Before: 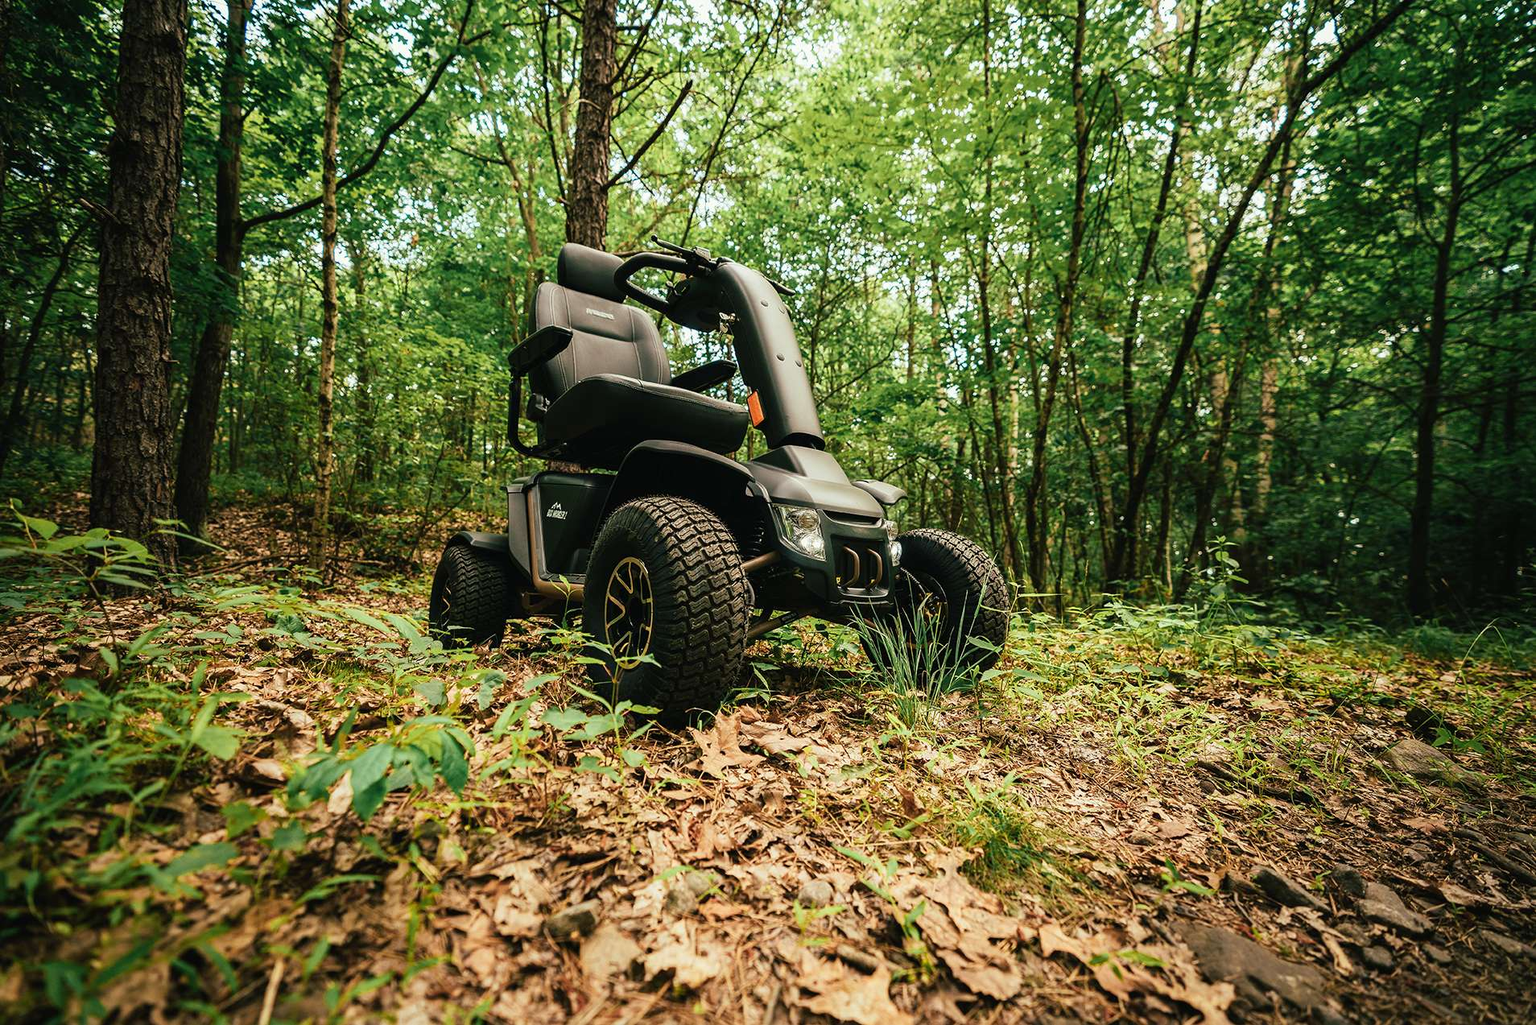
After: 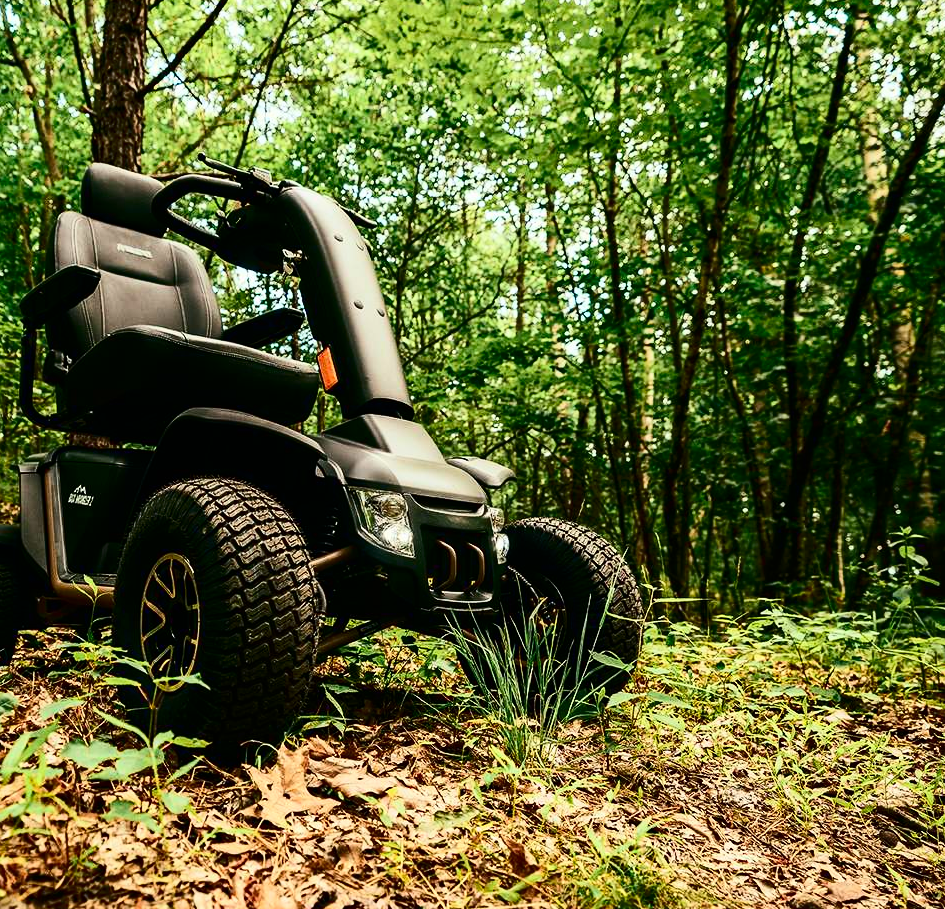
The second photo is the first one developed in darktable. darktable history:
crop: left 32.075%, top 10.976%, right 18.355%, bottom 17.596%
contrast brightness saturation: contrast 0.32, brightness -0.08, saturation 0.17
